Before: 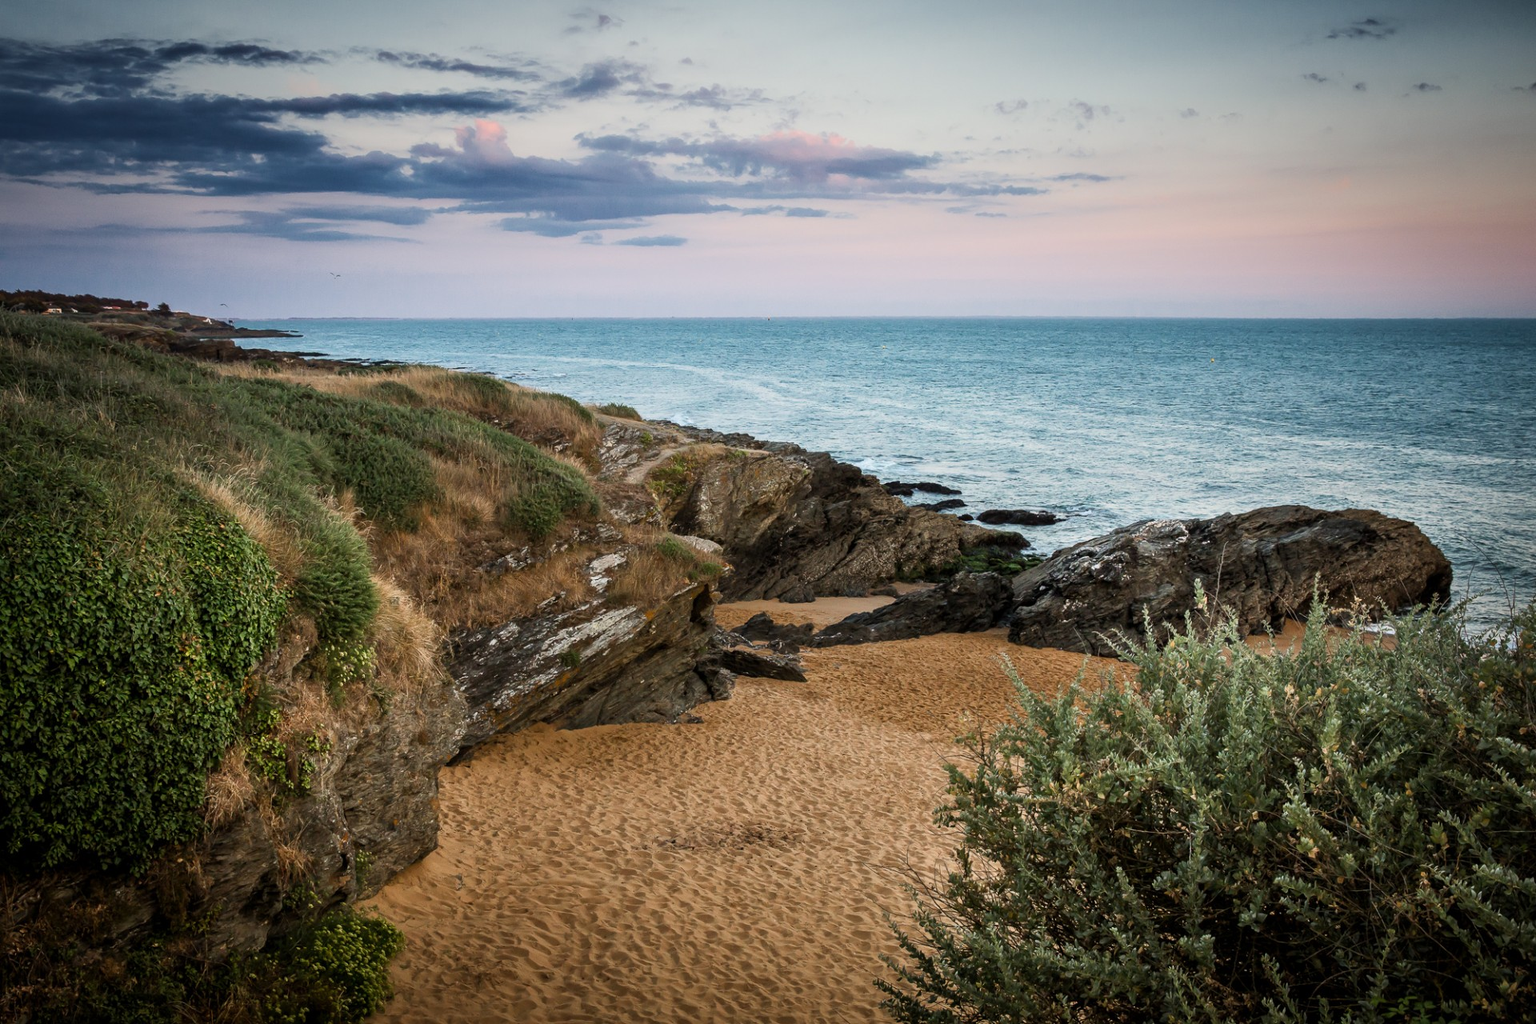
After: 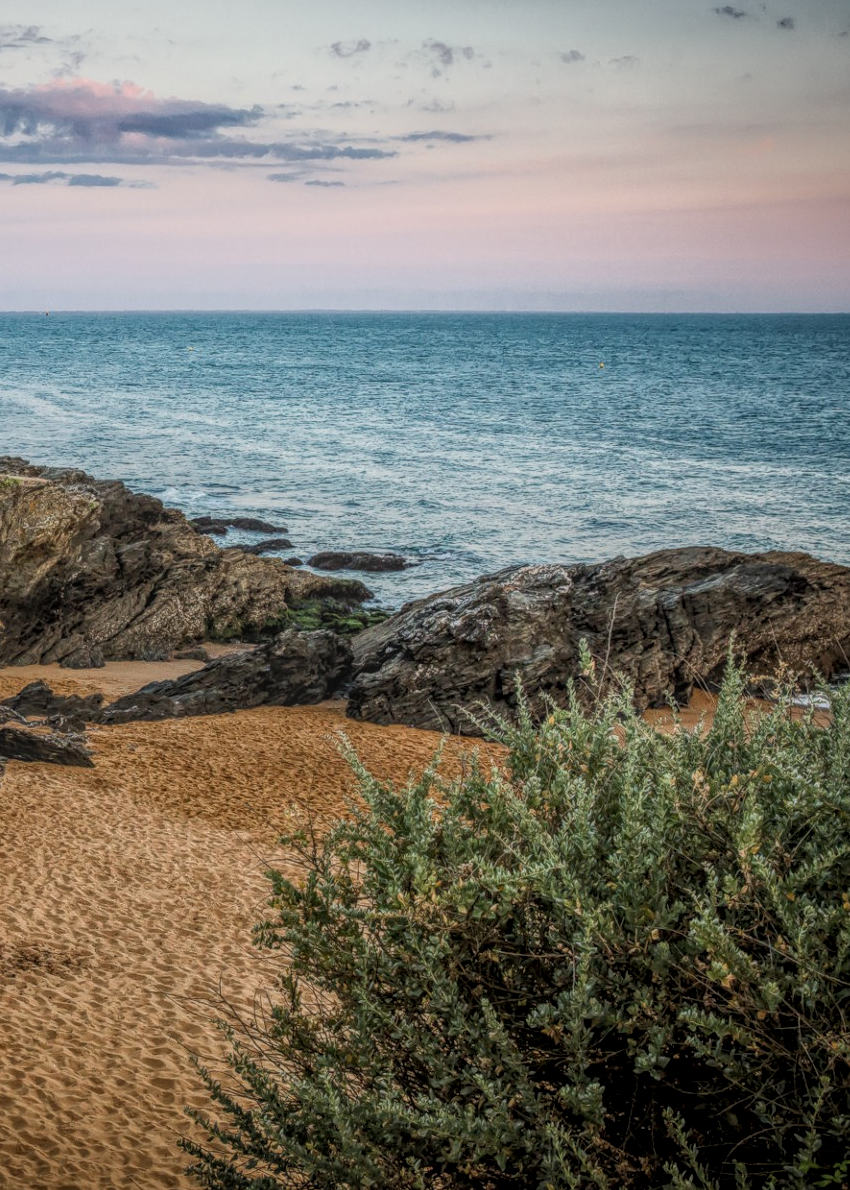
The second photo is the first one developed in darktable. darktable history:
local contrast: highlights 20%, shadows 30%, detail 200%, midtone range 0.2
crop: left 47.628%, top 6.643%, right 7.874%
